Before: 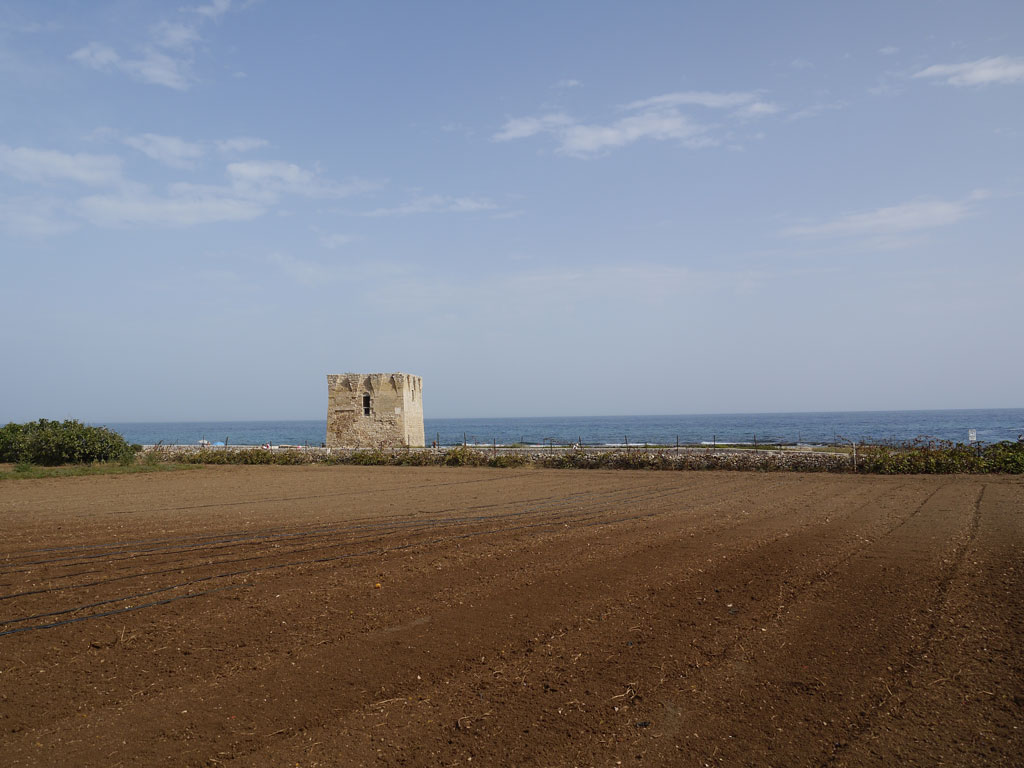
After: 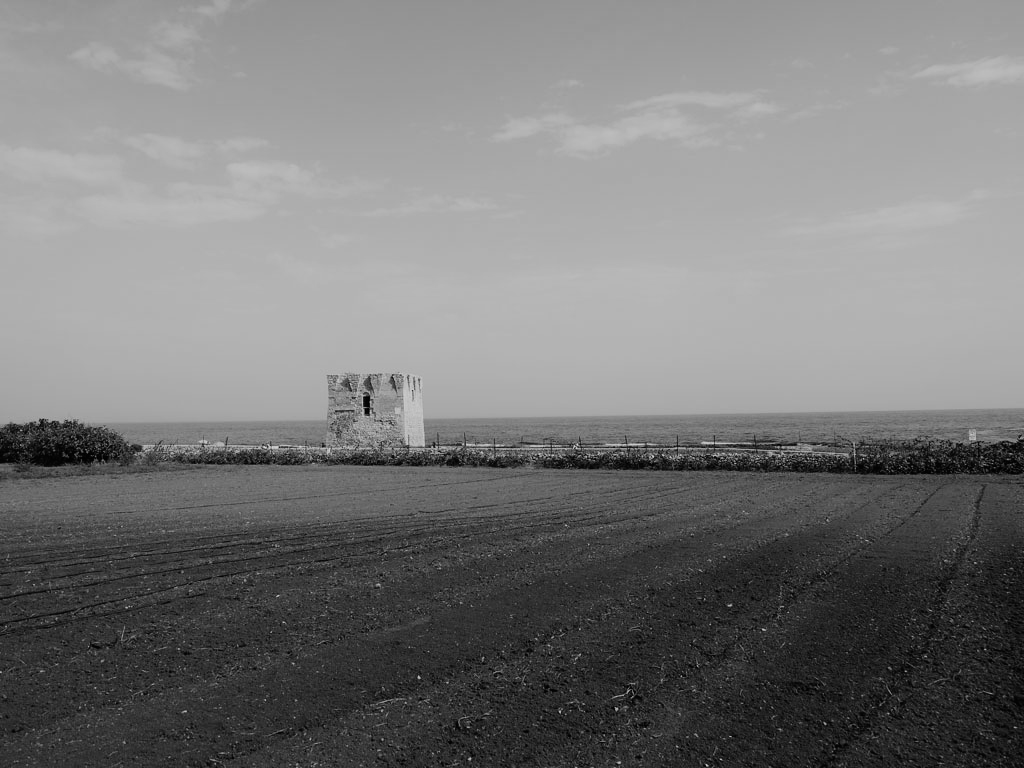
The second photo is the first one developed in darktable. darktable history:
sigmoid: skew -0.2, preserve hue 0%, red attenuation 0.1, red rotation 0.035, green attenuation 0.1, green rotation -0.017, blue attenuation 0.15, blue rotation -0.052, base primaries Rec2020
color correction: saturation 0.8
color zones: curves: ch1 [(0, -0.394) (0.143, -0.394) (0.286, -0.394) (0.429, -0.392) (0.571, -0.391) (0.714, -0.391) (0.857, -0.391) (1, -0.394)]
